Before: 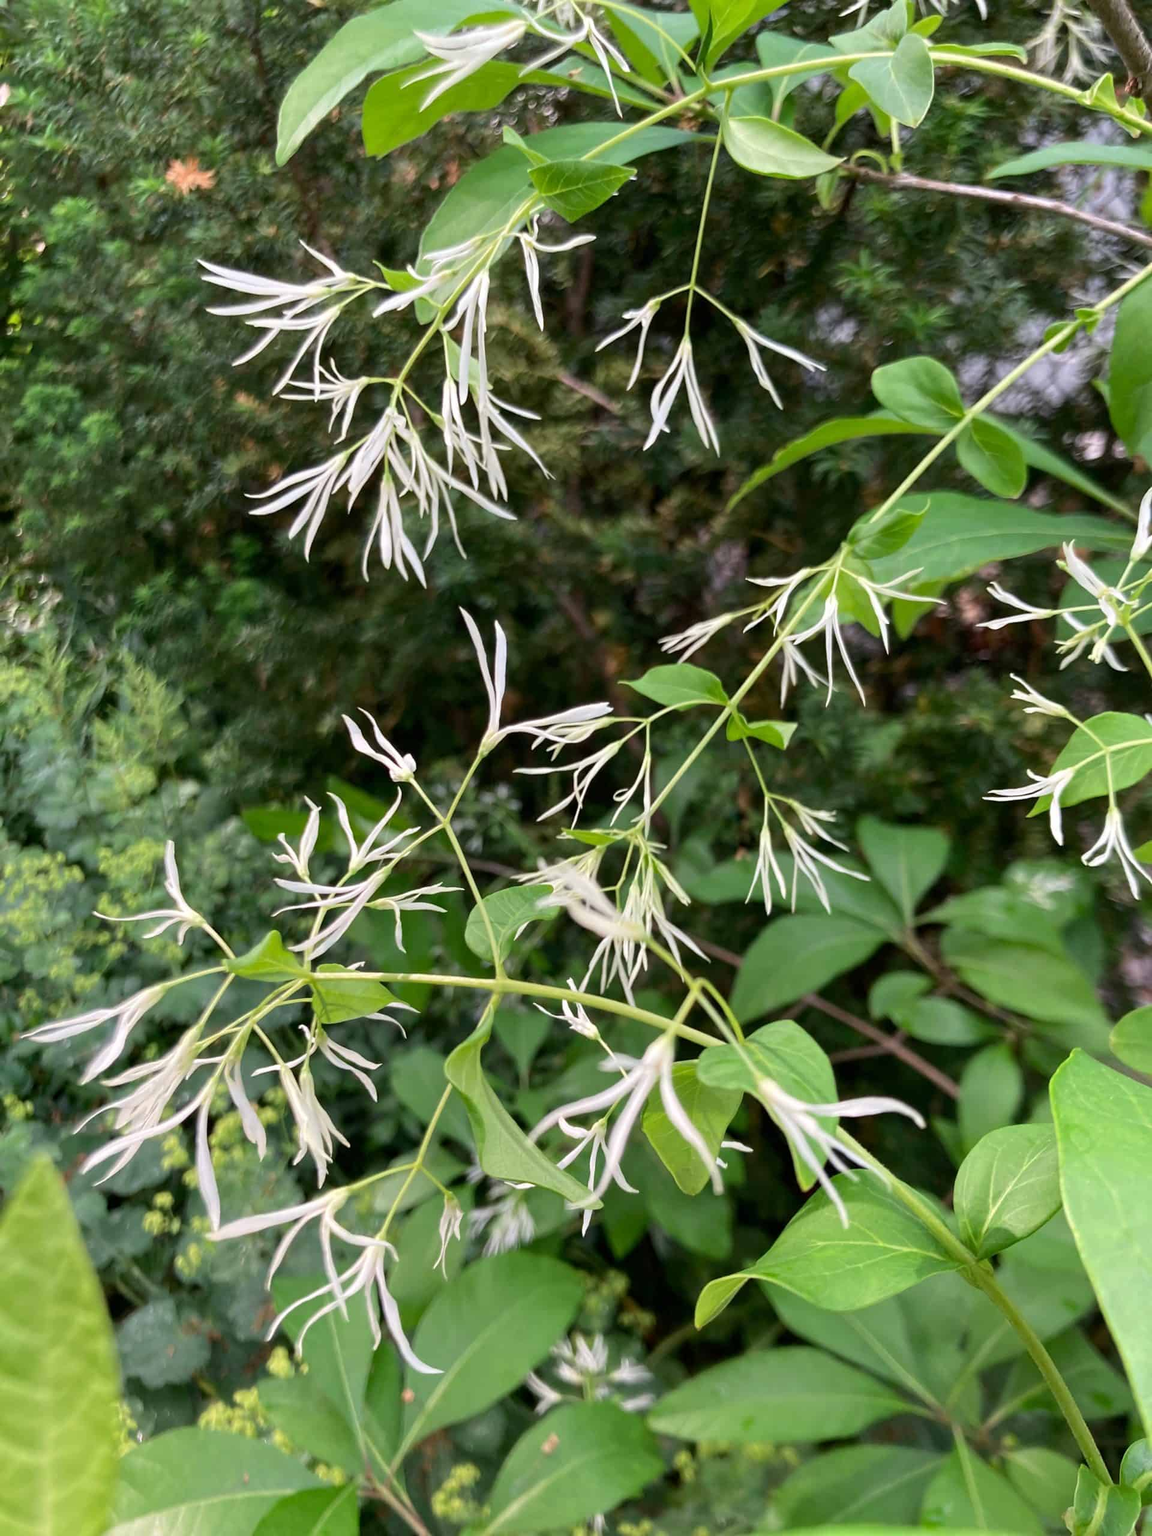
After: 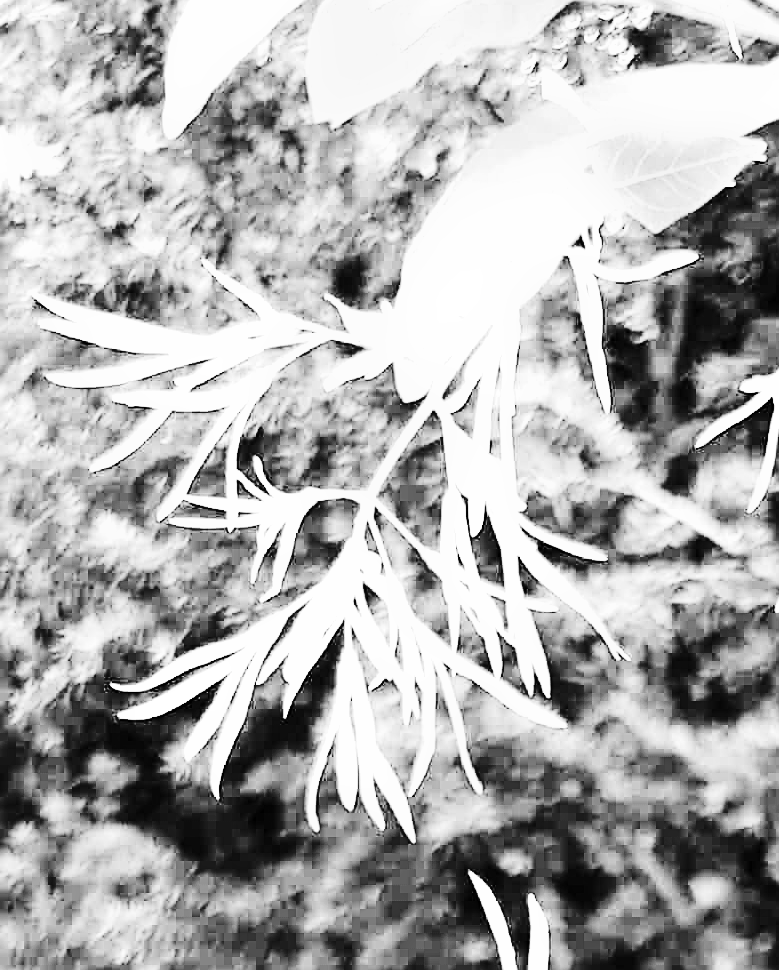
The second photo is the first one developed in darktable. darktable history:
haze removal: compatibility mode true, adaptive false
exposure: black level correction 0, exposure 2.138 EV, compensate exposure bias true, compensate highlight preservation false
tone curve: curves: ch0 [(0, 0) (0.179, 0.073) (0.265, 0.147) (0.463, 0.553) (0.51, 0.635) (0.716, 0.863) (1, 0.997)], color space Lab, linked channels, preserve colors none
base curve: curves: ch0 [(0, 0) (0.032, 0.025) (0.121, 0.166) (0.206, 0.329) (0.605, 0.79) (1, 1)], preserve colors none
sharpen: on, module defaults
crop: left 15.452%, top 5.459%, right 43.956%, bottom 56.62%
monochrome: on, module defaults
shadows and highlights: radius 125.46, shadows 30.51, highlights -30.51, low approximation 0.01, soften with gaussian
